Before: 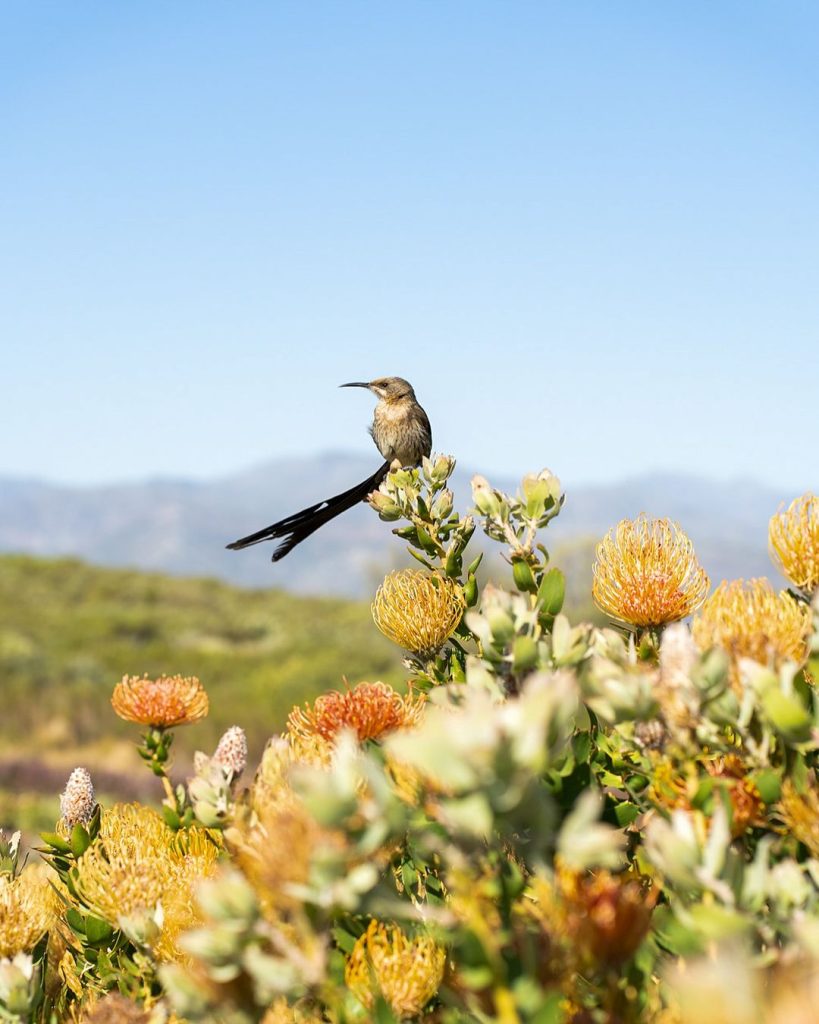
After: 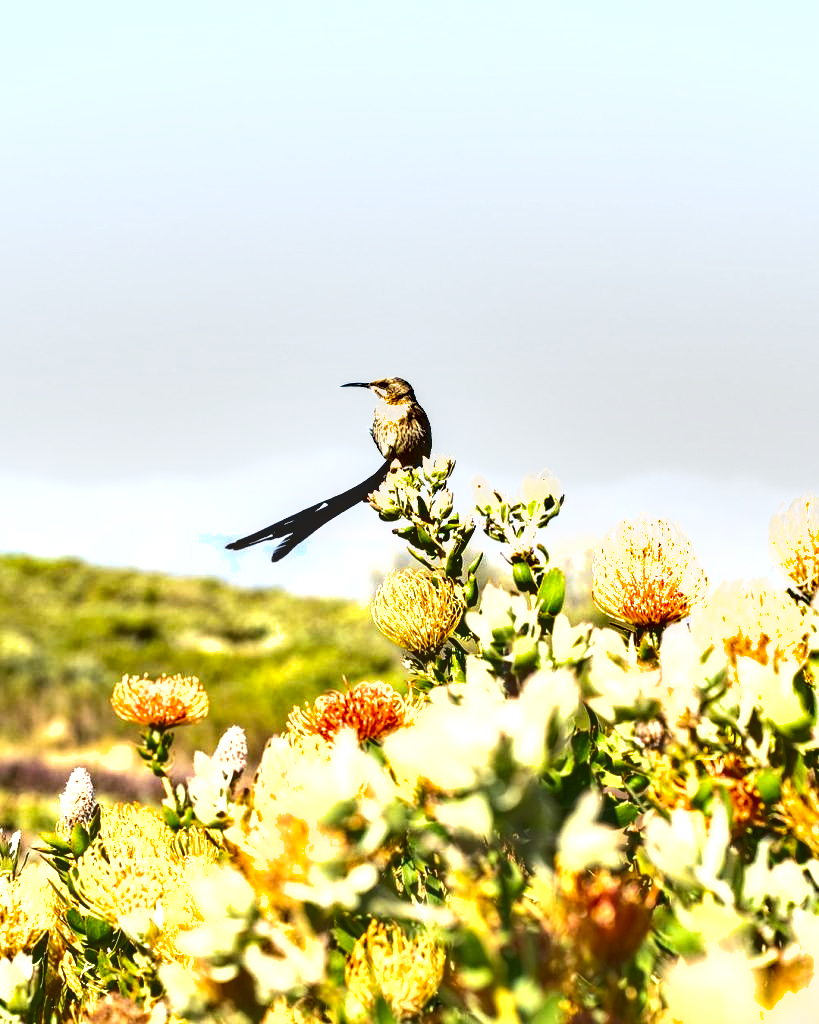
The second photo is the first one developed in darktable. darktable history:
exposure: exposure 1.15 EV, compensate highlight preservation false
contrast brightness saturation: contrast 0.07
shadows and highlights: soften with gaussian
local contrast: on, module defaults
